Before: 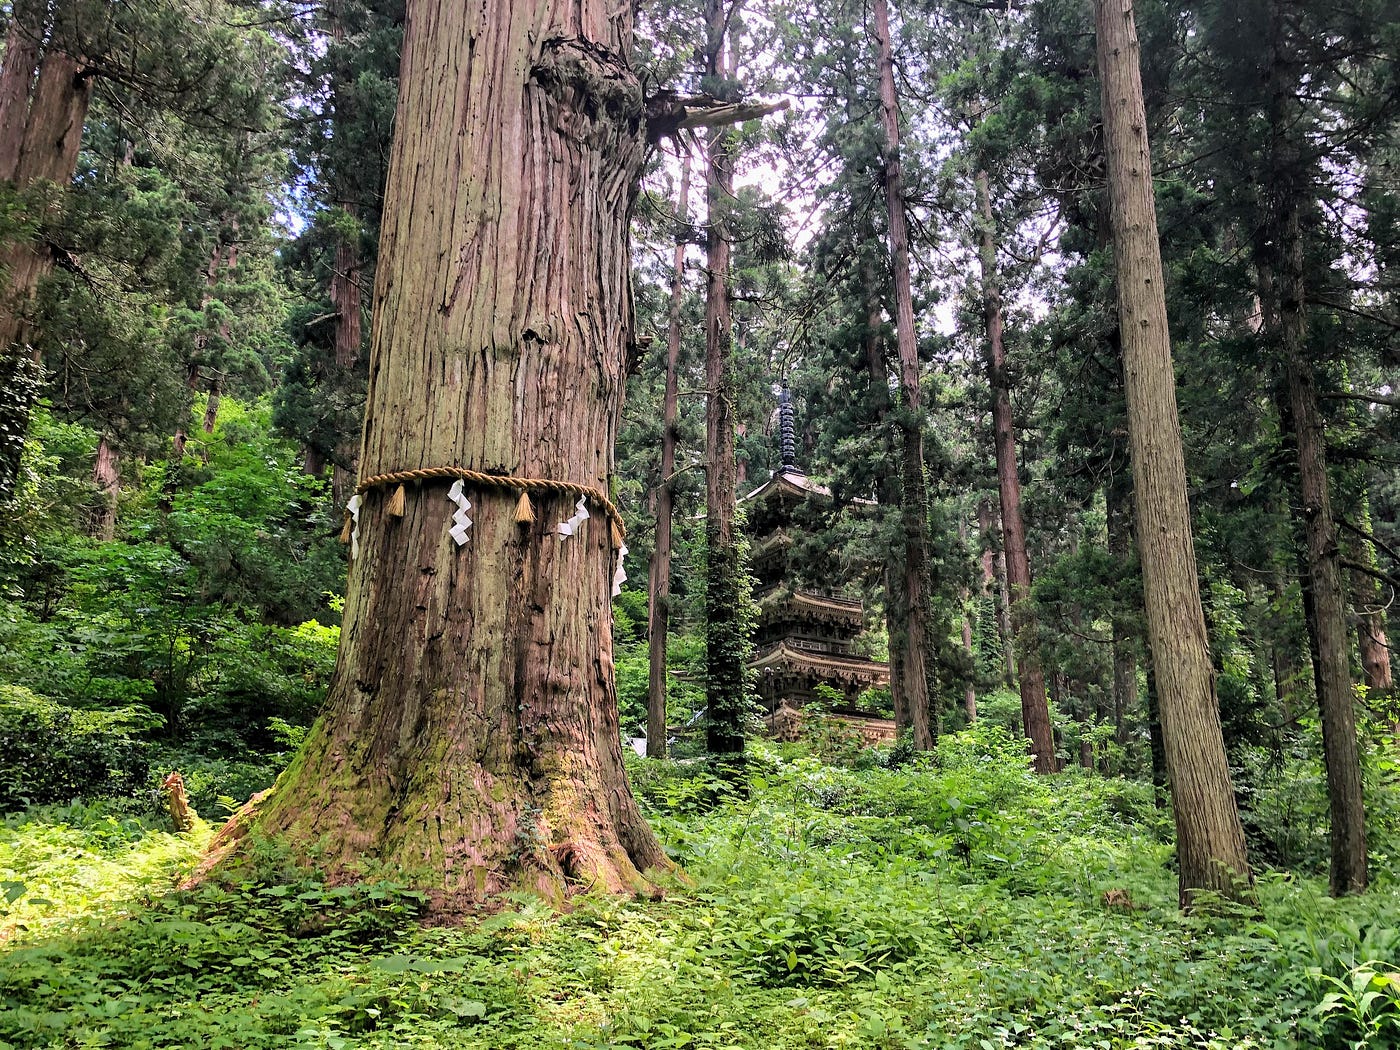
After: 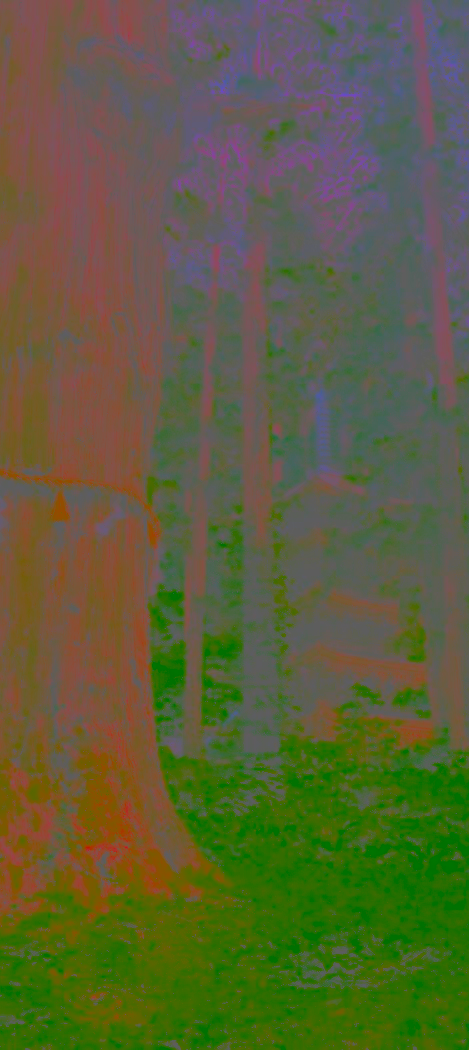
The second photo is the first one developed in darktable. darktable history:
crop: left 33.164%, right 33.308%
contrast brightness saturation: contrast -0.988, brightness -0.158, saturation 0.753
